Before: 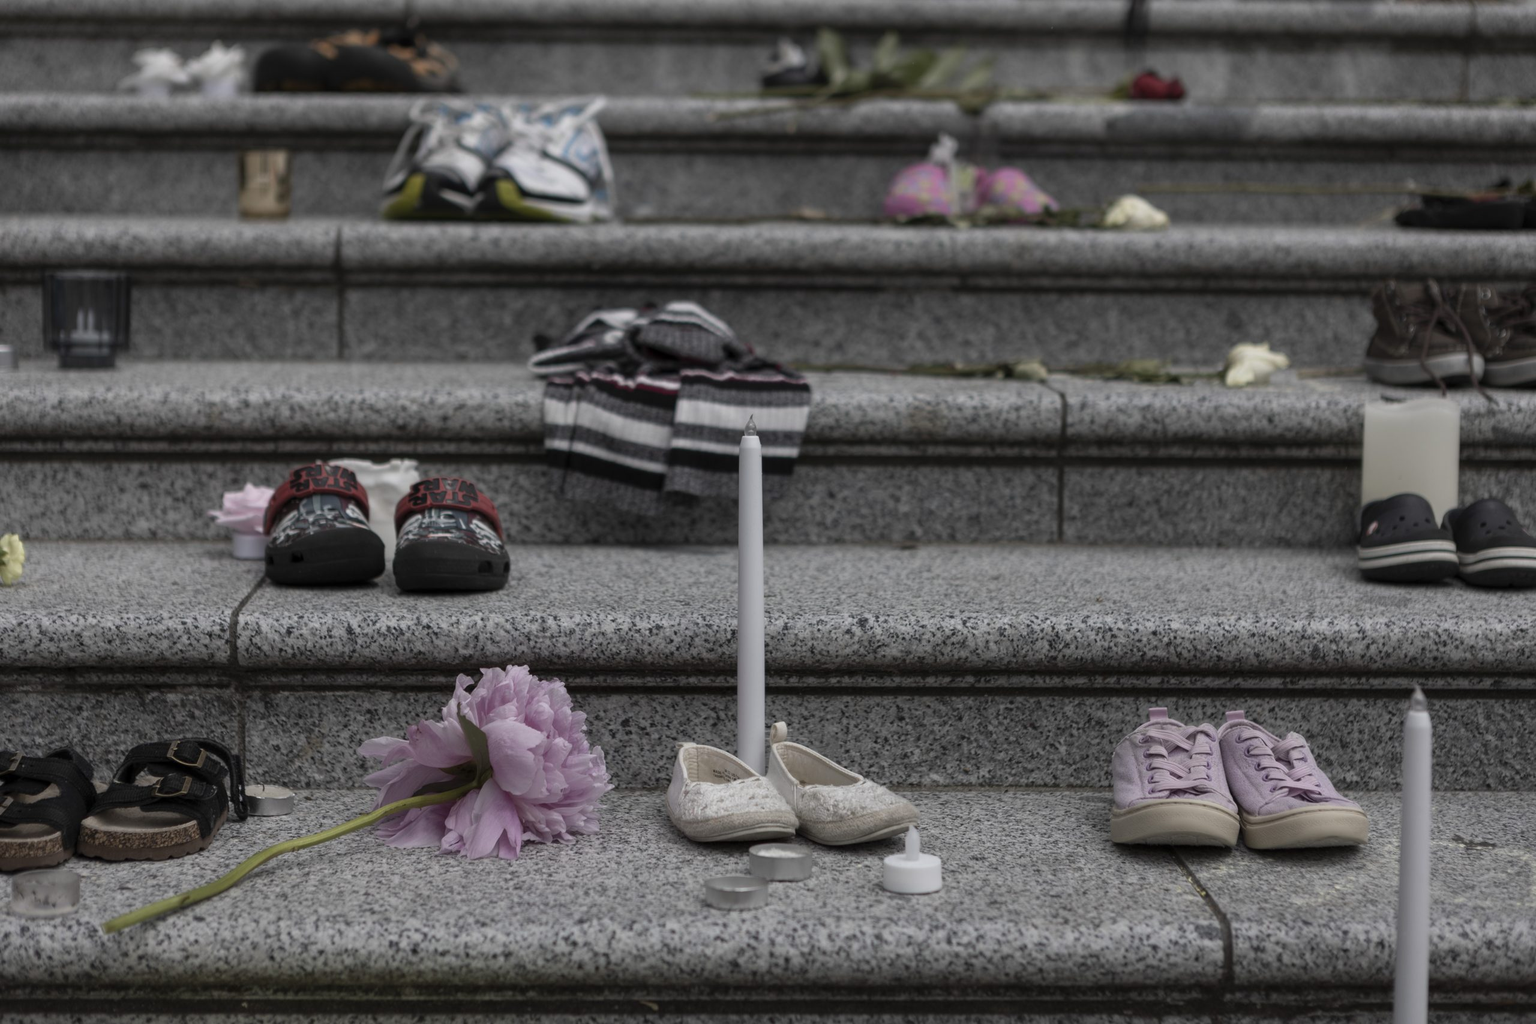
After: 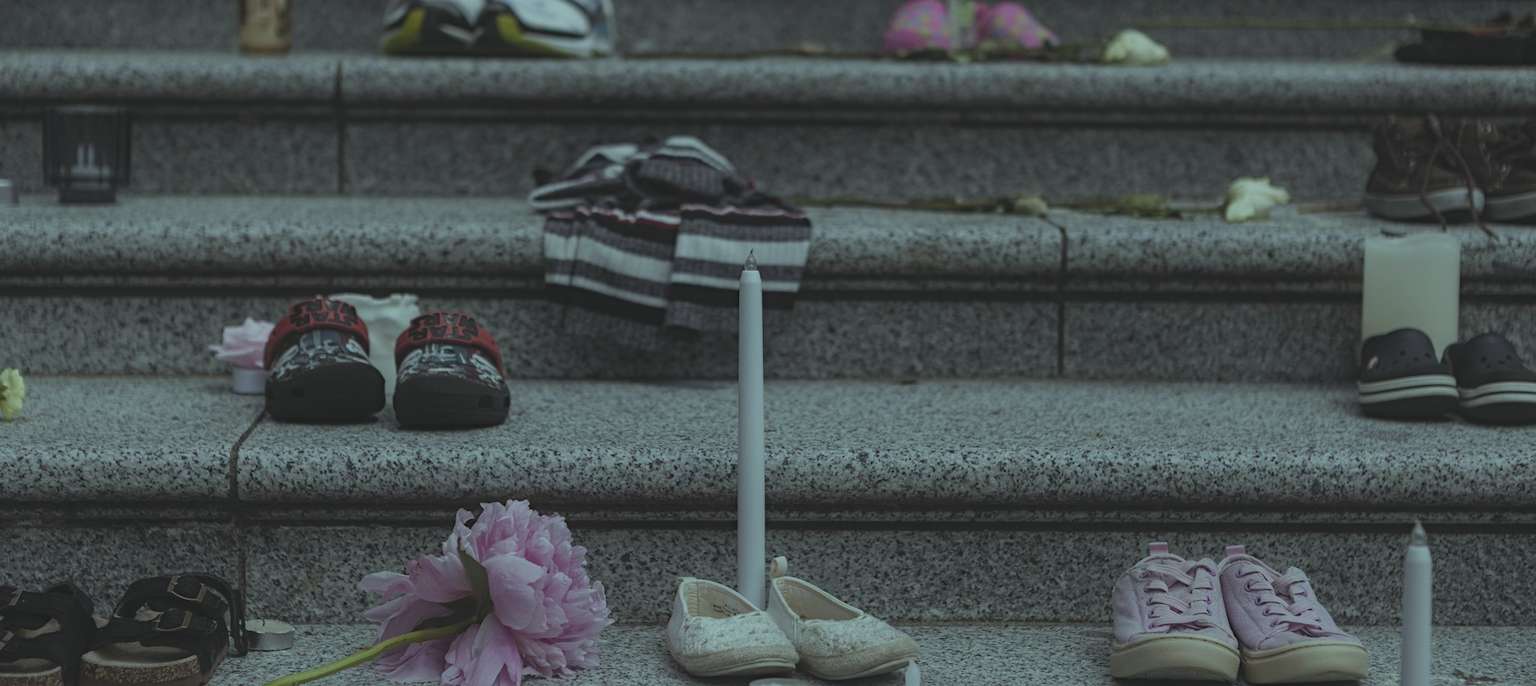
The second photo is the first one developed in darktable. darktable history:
crop: top 16.218%, bottom 16.732%
exposure: black level correction -0.034, exposure -0.494 EV, compensate highlight preservation false
contrast equalizer: octaves 7, y [[0.5, 0.488, 0.462, 0.461, 0.491, 0.5], [0.5 ×6], [0.5 ×6], [0 ×6], [0 ×6]]
color balance rgb: highlights gain › chroma 5.257%, highlights gain › hue 196.47°, perceptual saturation grading › global saturation 20%, perceptual saturation grading › highlights -50.538%, perceptual saturation grading › shadows 31.214%
filmic rgb: black relative exposure -7.65 EV, white relative exposure 4.56 EV, hardness 3.61, enable highlight reconstruction true
haze removal: strength 0.302, distance 0.251, compatibility mode true, adaptive false
